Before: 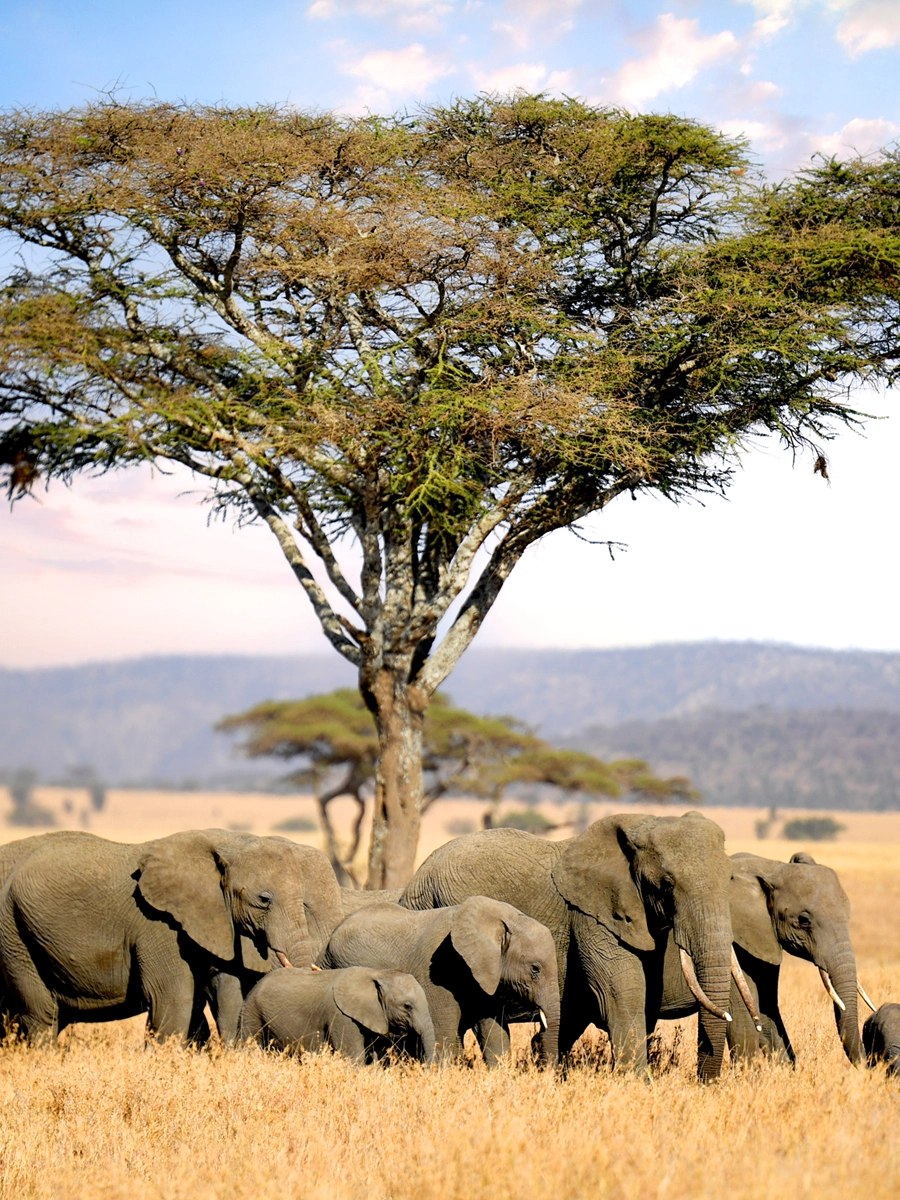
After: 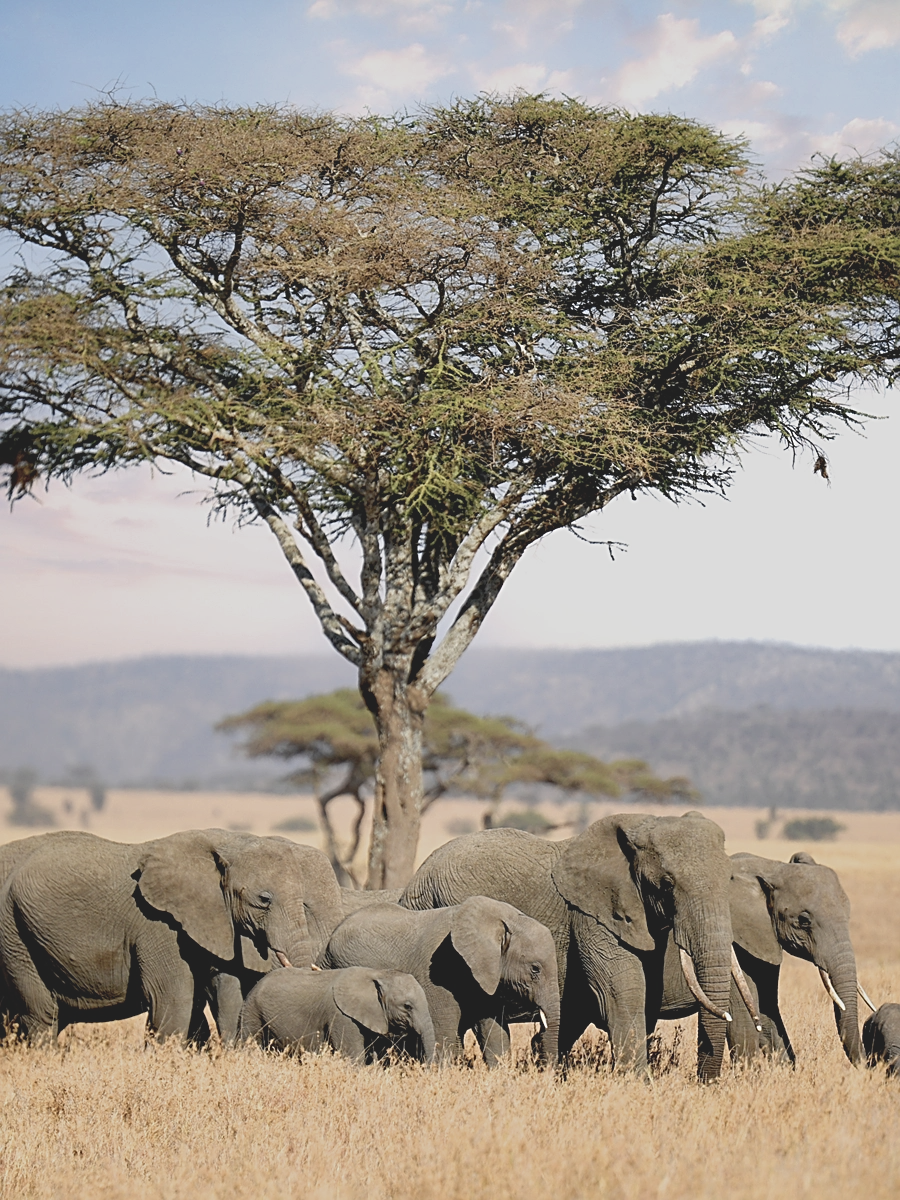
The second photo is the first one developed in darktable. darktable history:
contrast brightness saturation: contrast -0.246, saturation -0.448
sharpen: on, module defaults
